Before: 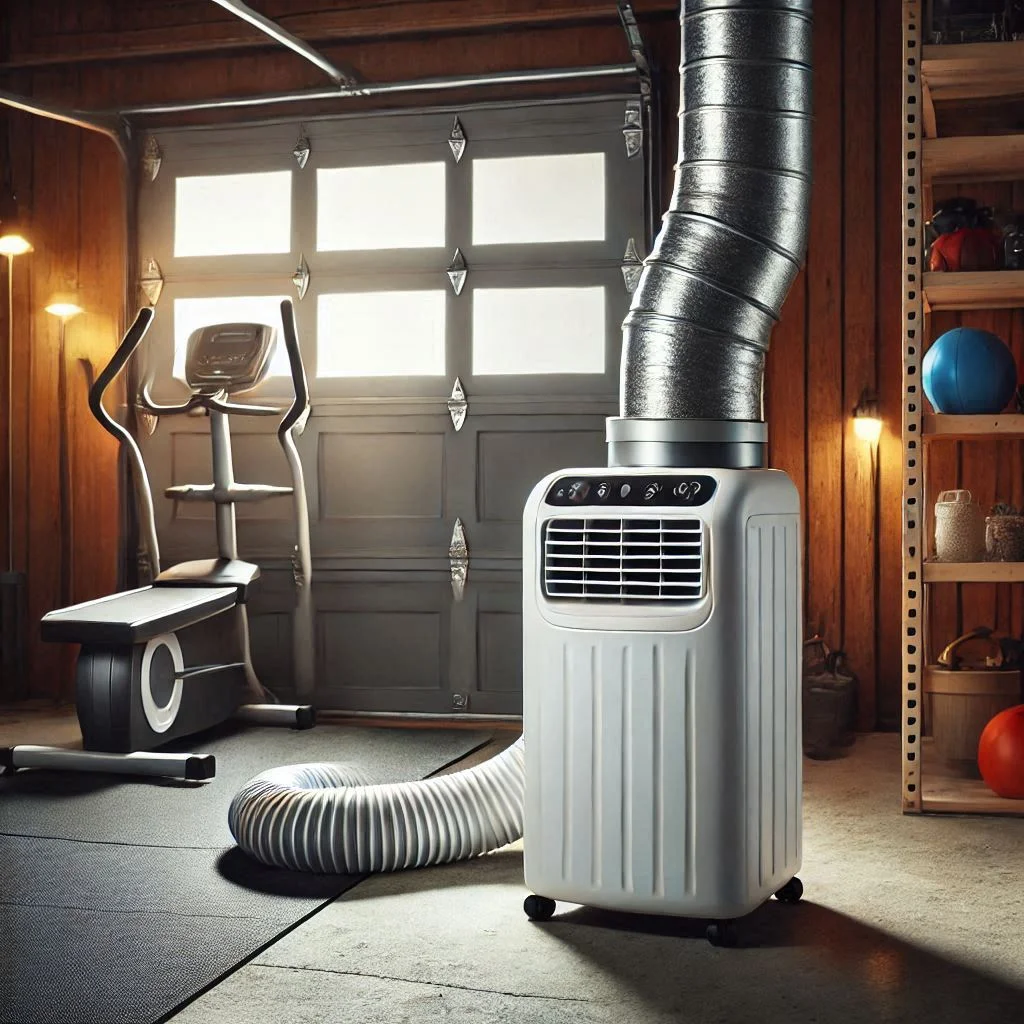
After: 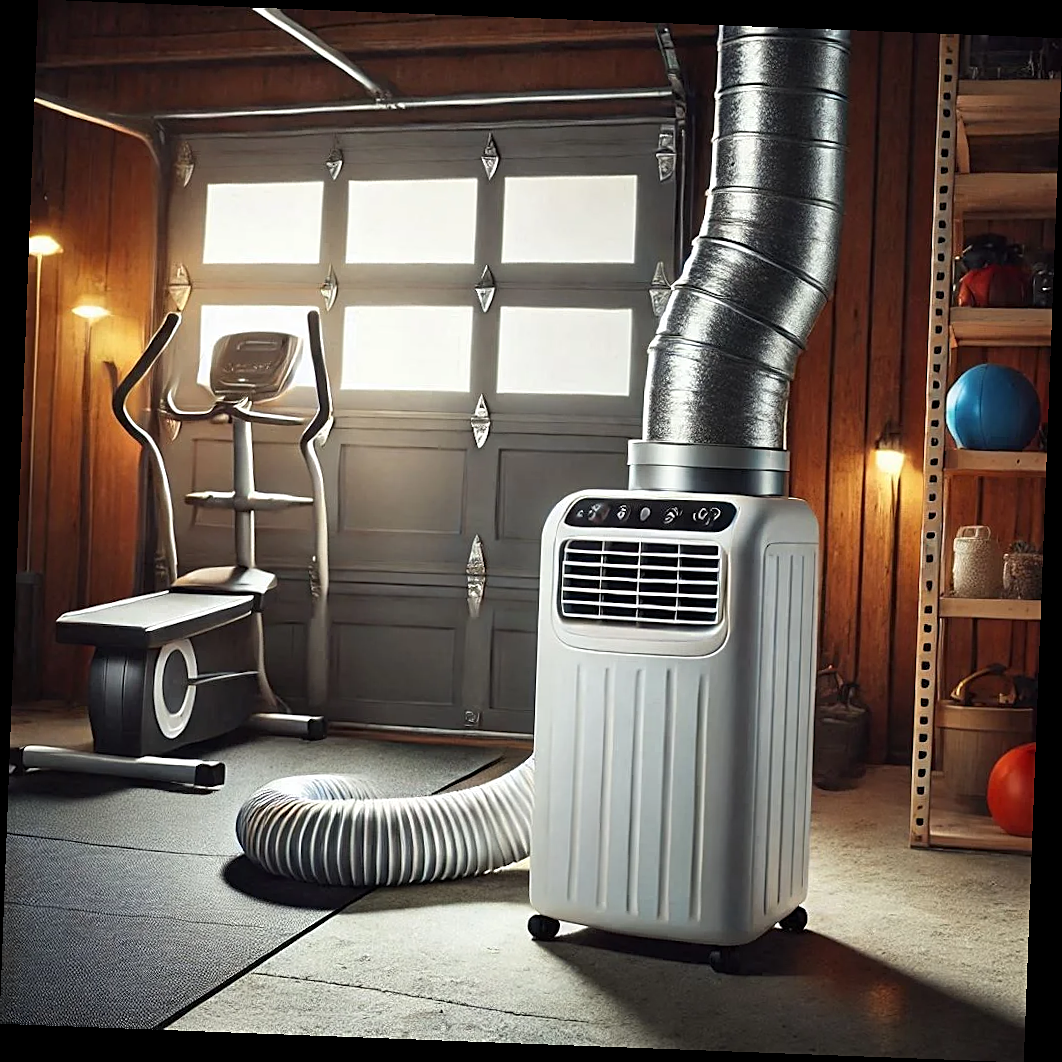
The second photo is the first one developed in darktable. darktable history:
sharpen: on, module defaults
rotate and perspective: rotation 2.17°, automatic cropping off
